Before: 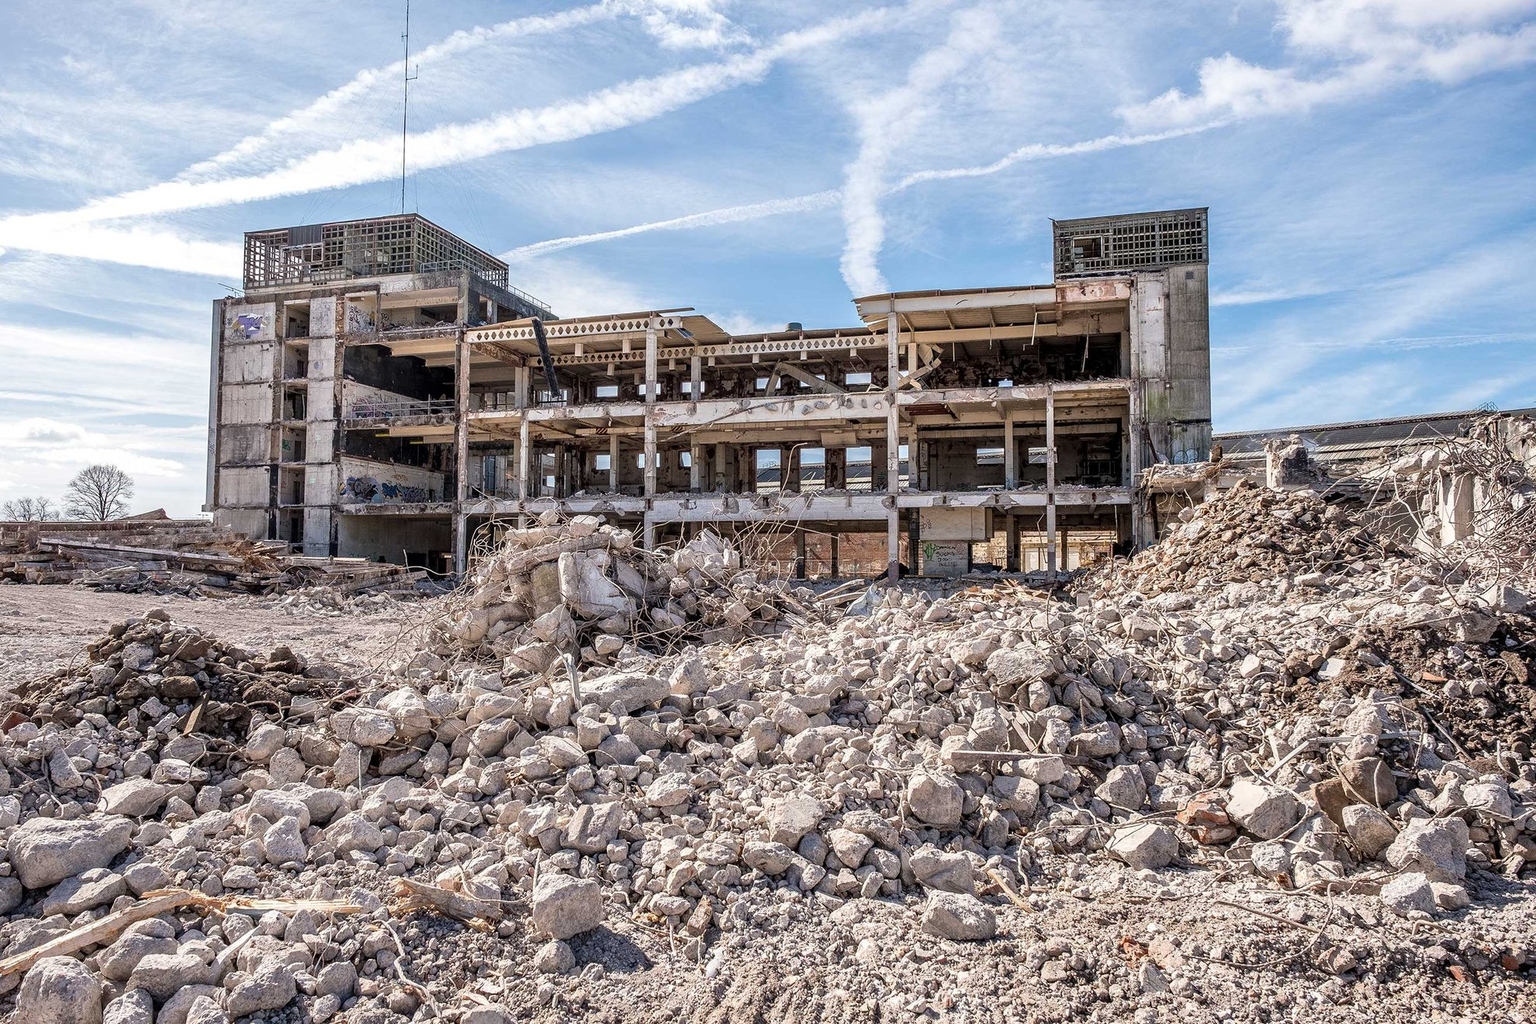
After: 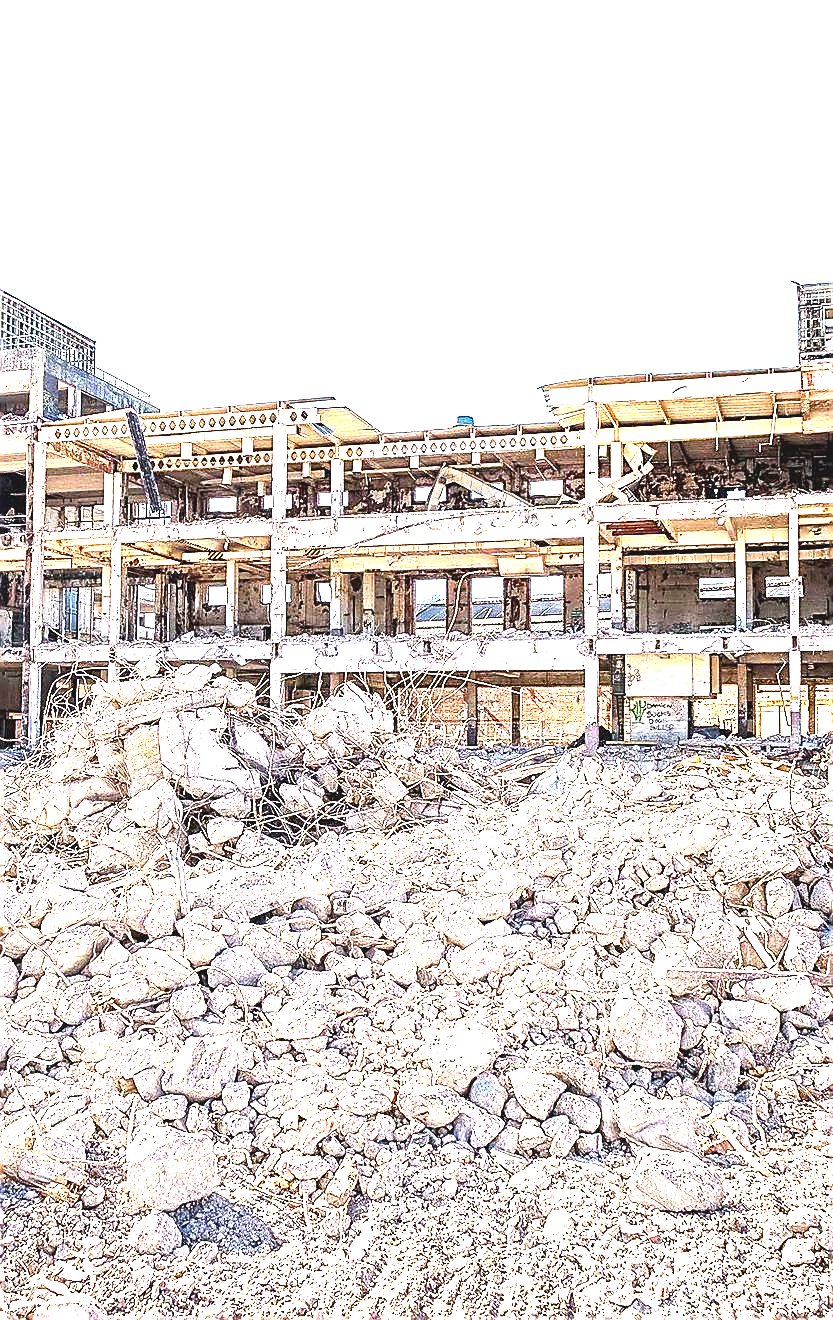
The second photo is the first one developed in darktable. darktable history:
exposure: black level correction 0, exposure 2.411 EV, compensate exposure bias true, compensate highlight preservation false
crop: left 28.297%, right 29.596%
sharpen: radius 1.397, amount 1.254, threshold 0.678
tone equalizer: -8 EV 0.053 EV
color balance rgb: global offset › luminance 0.67%, perceptual saturation grading › global saturation 19.847%, perceptual brilliance grading › global brilliance 10.978%, global vibrance 20%
